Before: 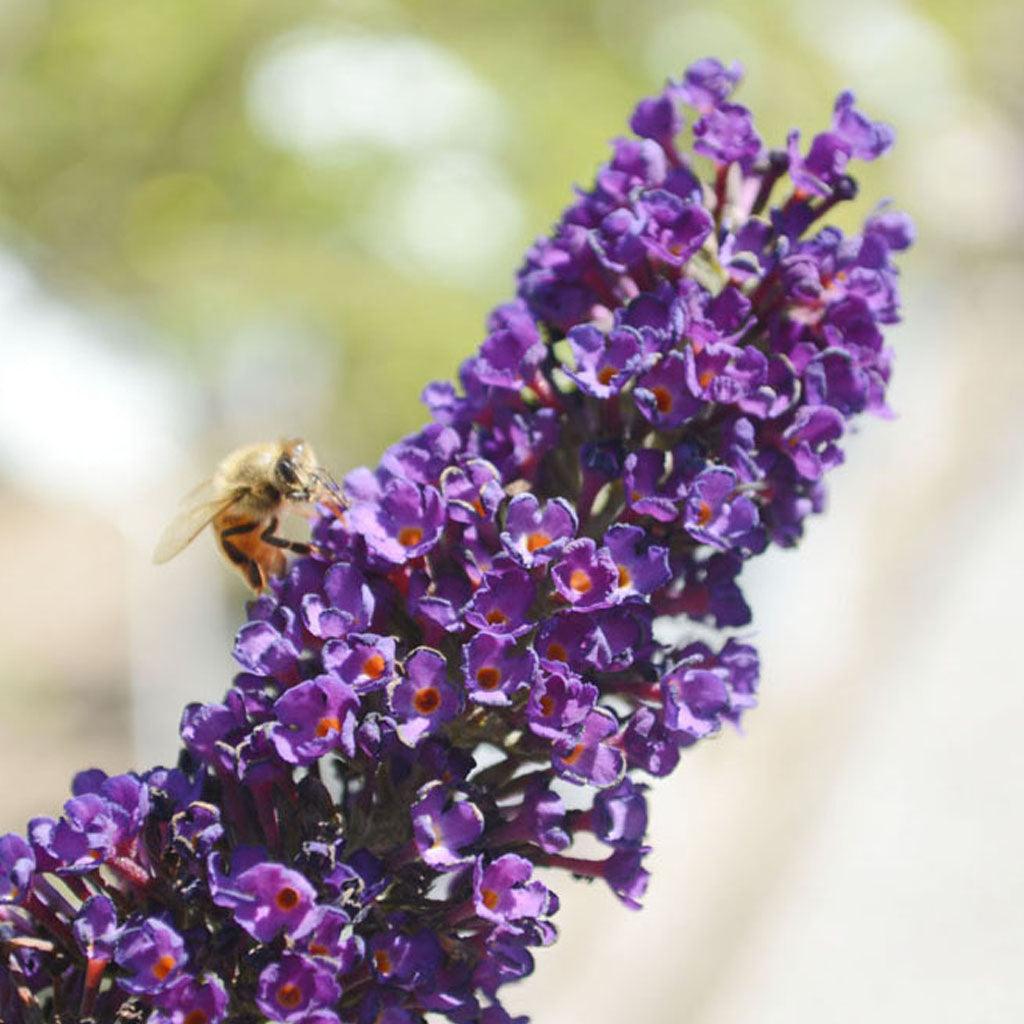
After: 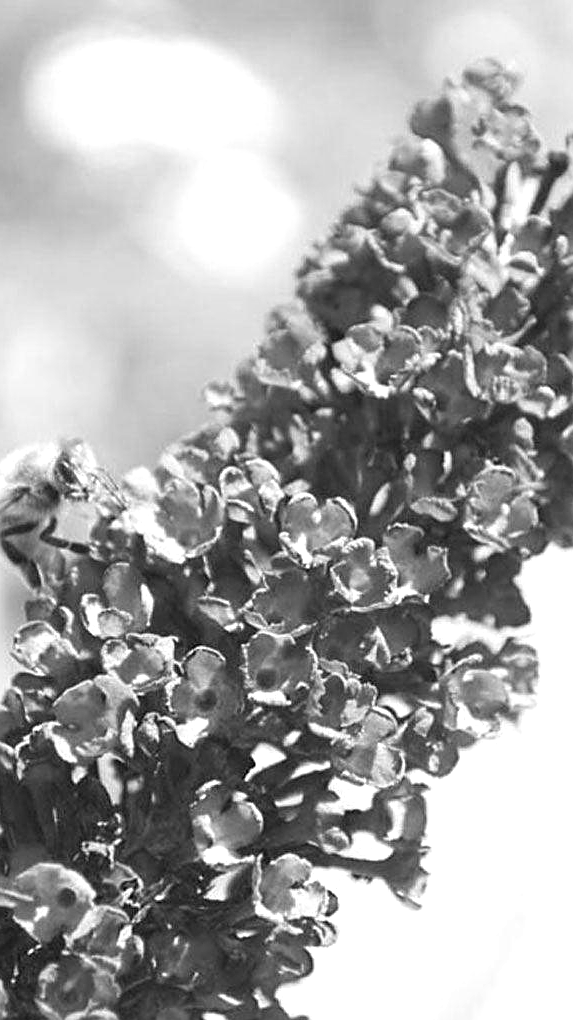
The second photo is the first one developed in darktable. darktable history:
contrast brightness saturation: saturation -0.17
color calibration: output gray [0.267, 0.423, 0.261, 0], illuminant same as pipeline (D50), adaptation none (bypass)
sharpen: on, module defaults
exposure: exposure 0.648 EV, compensate highlight preservation false
crop: left 21.674%, right 22.086%
